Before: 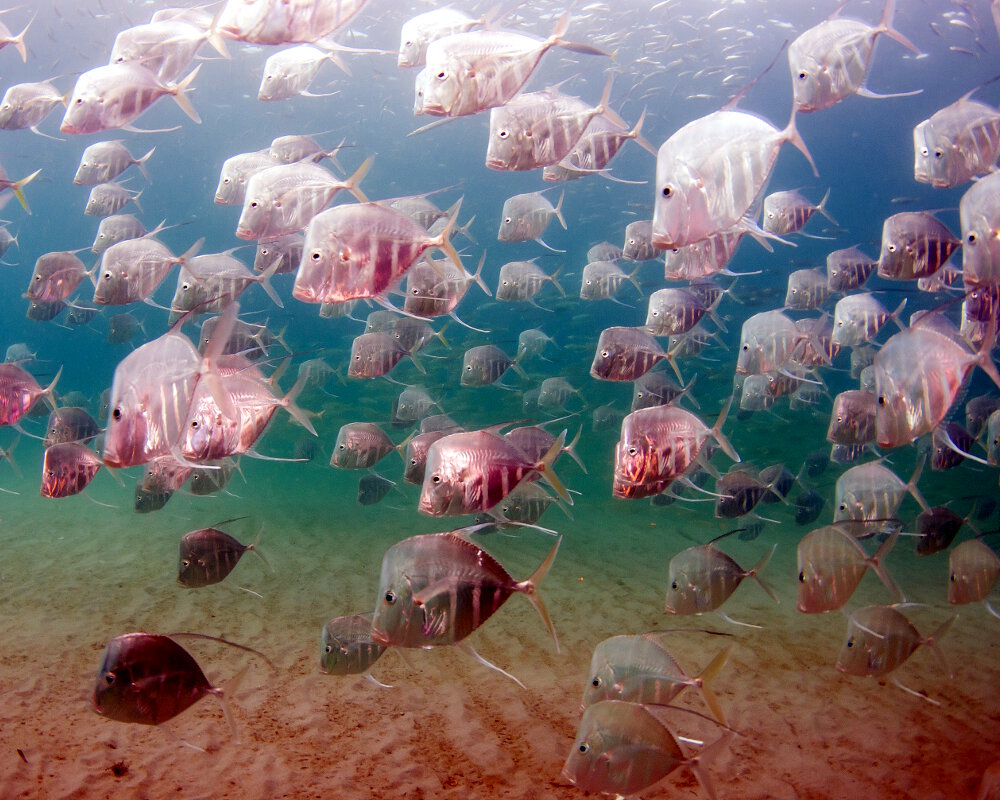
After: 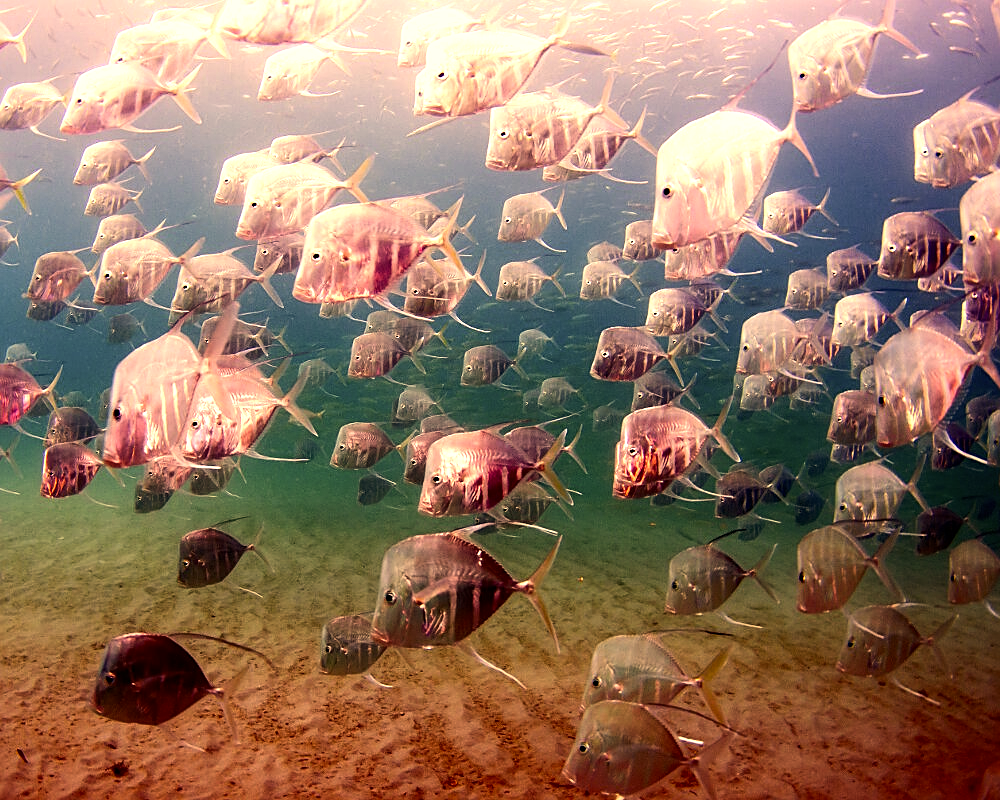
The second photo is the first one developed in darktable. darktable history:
sharpen: on, module defaults
color correction: highlights a* 15, highlights b* 31.55
tone equalizer: -8 EV -0.75 EV, -7 EV -0.7 EV, -6 EV -0.6 EV, -5 EV -0.4 EV, -3 EV 0.4 EV, -2 EV 0.6 EV, -1 EV 0.7 EV, +0 EV 0.75 EV, edges refinement/feathering 500, mask exposure compensation -1.57 EV, preserve details no
